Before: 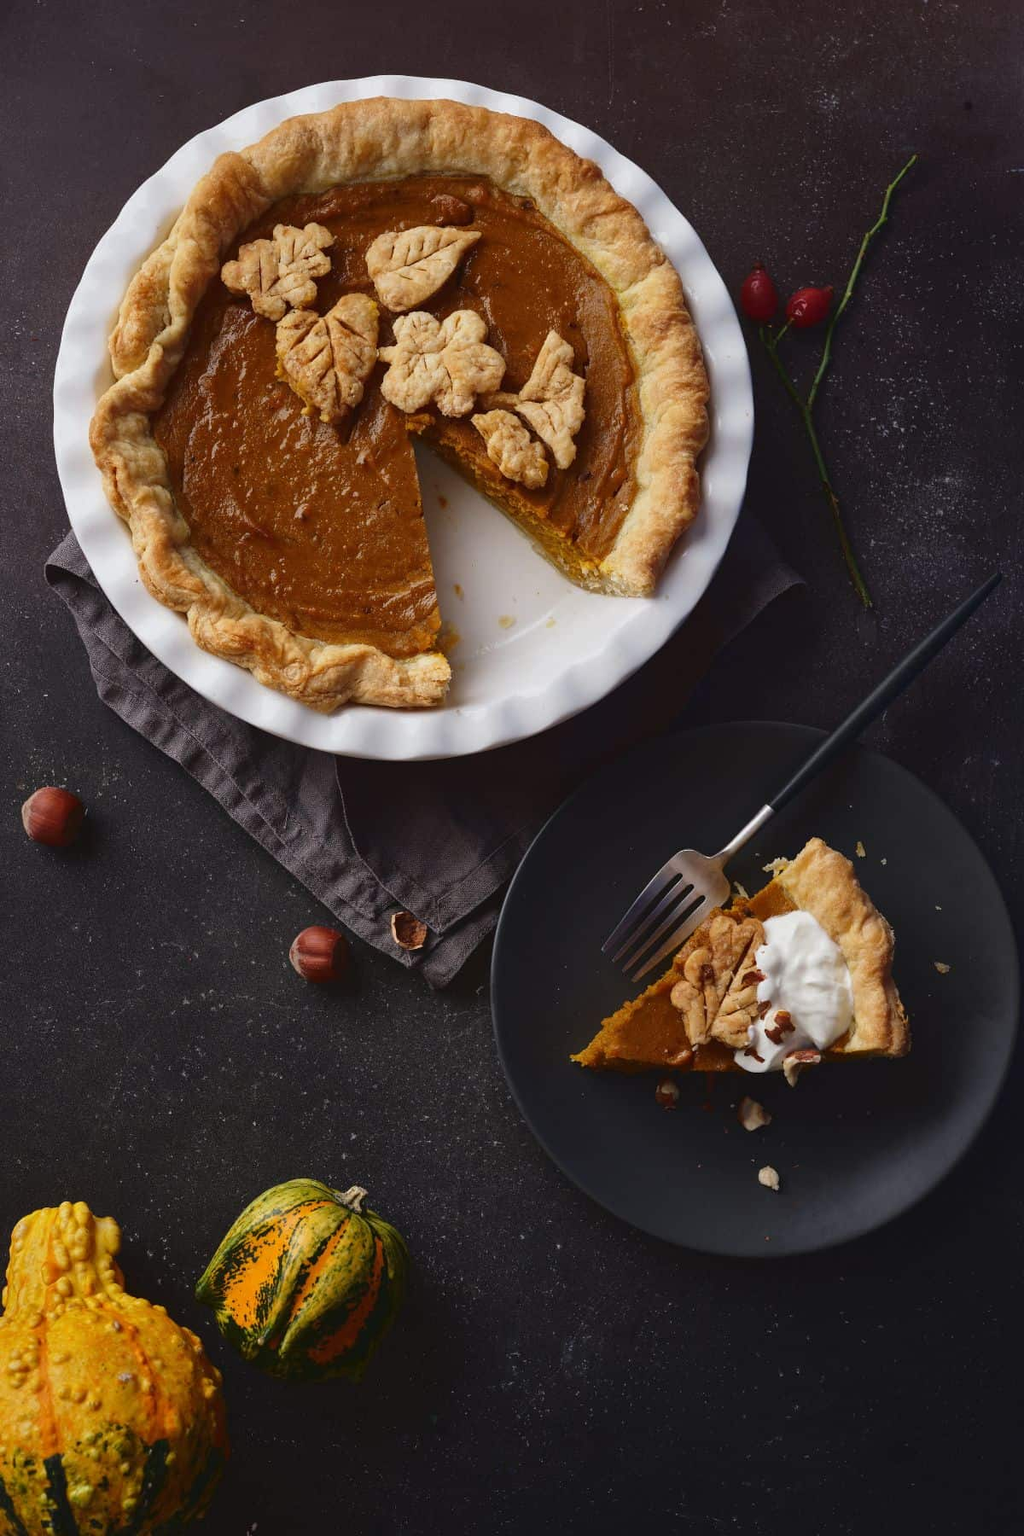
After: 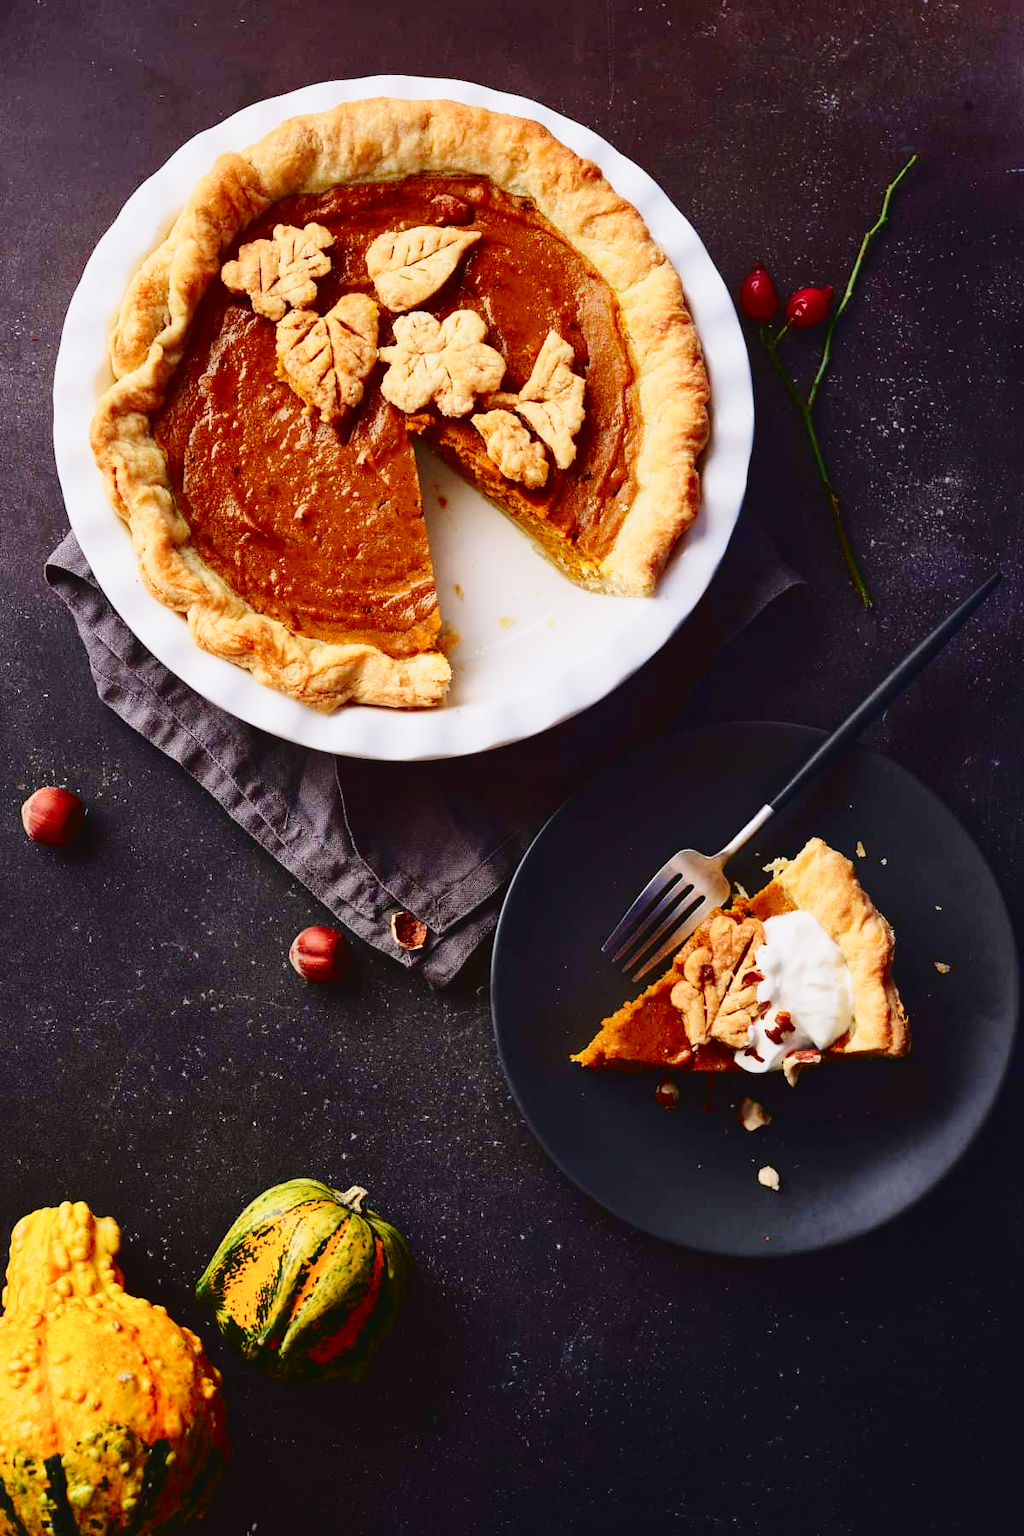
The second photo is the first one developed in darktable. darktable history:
tone curve: curves: ch0 [(0, 0.011) (0.139, 0.106) (0.295, 0.271) (0.499, 0.523) (0.739, 0.782) (0.857, 0.879) (1, 0.967)]; ch1 [(0, 0) (0.291, 0.229) (0.394, 0.365) (0.469, 0.456) (0.495, 0.497) (0.524, 0.53) (0.588, 0.62) (0.725, 0.779) (1, 1)]; ch2 [(0, 0) (0.125, 0.089) (0.35, 0.317) (0.437, 0.42) (0.502, 0.499) (0.537, 0.551) (0.613, 0.636) (1, 1)], color space Lab, independent channels, preserve colors none
color balance rgb: perceptual saturation grading › global saturation -3%
sharpen: radius 2.883, amount 0.868, threshold 47.523
tone equalizer: on, module defaults
base curve: curves: ch0 [(0, 0) (0.008, 0.007) (0.022, 0.029) (0.048, 0.089) (0.092, 0.197) (0.191, 0.399) (0.275, 0.534) (0.357, 0.65) (0.477, 0.78) (0.542, 0.833) (0.799, 0.973) (1, 1)], preserve colors none
